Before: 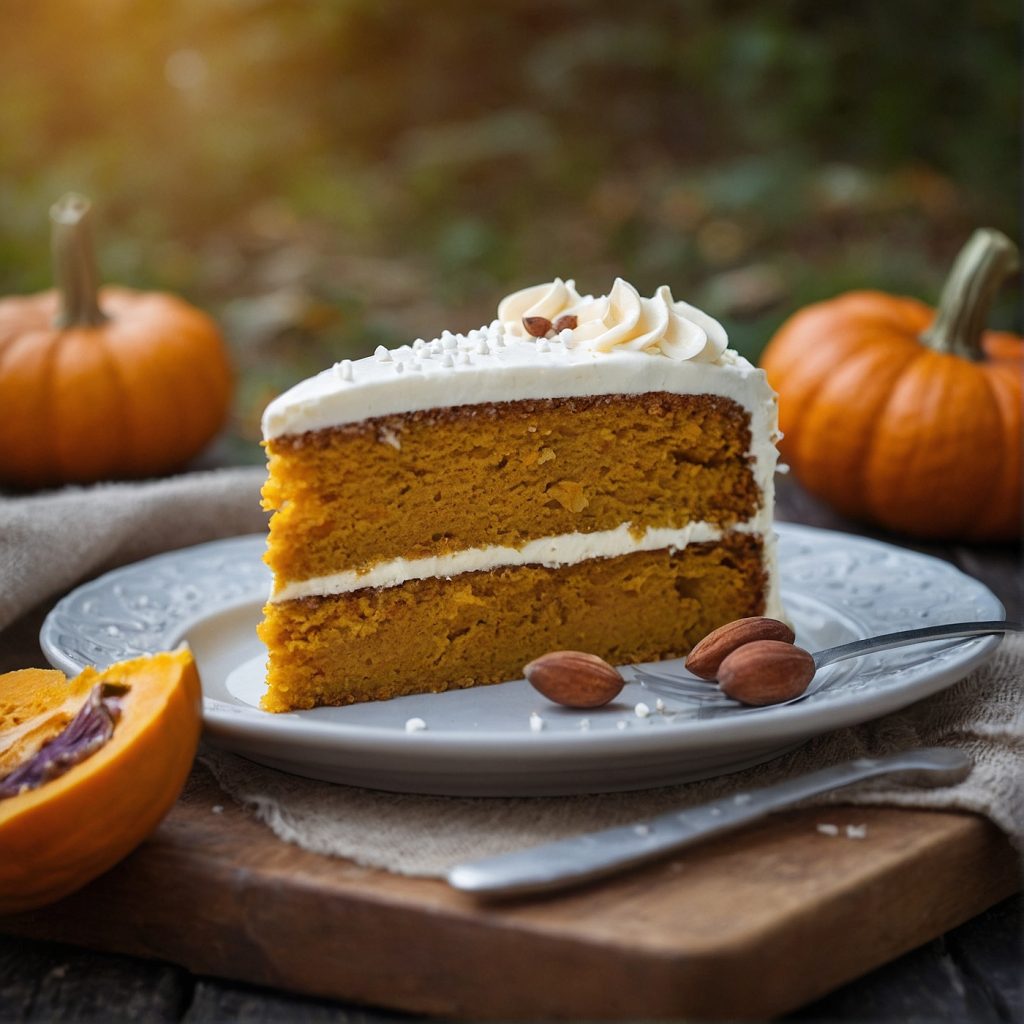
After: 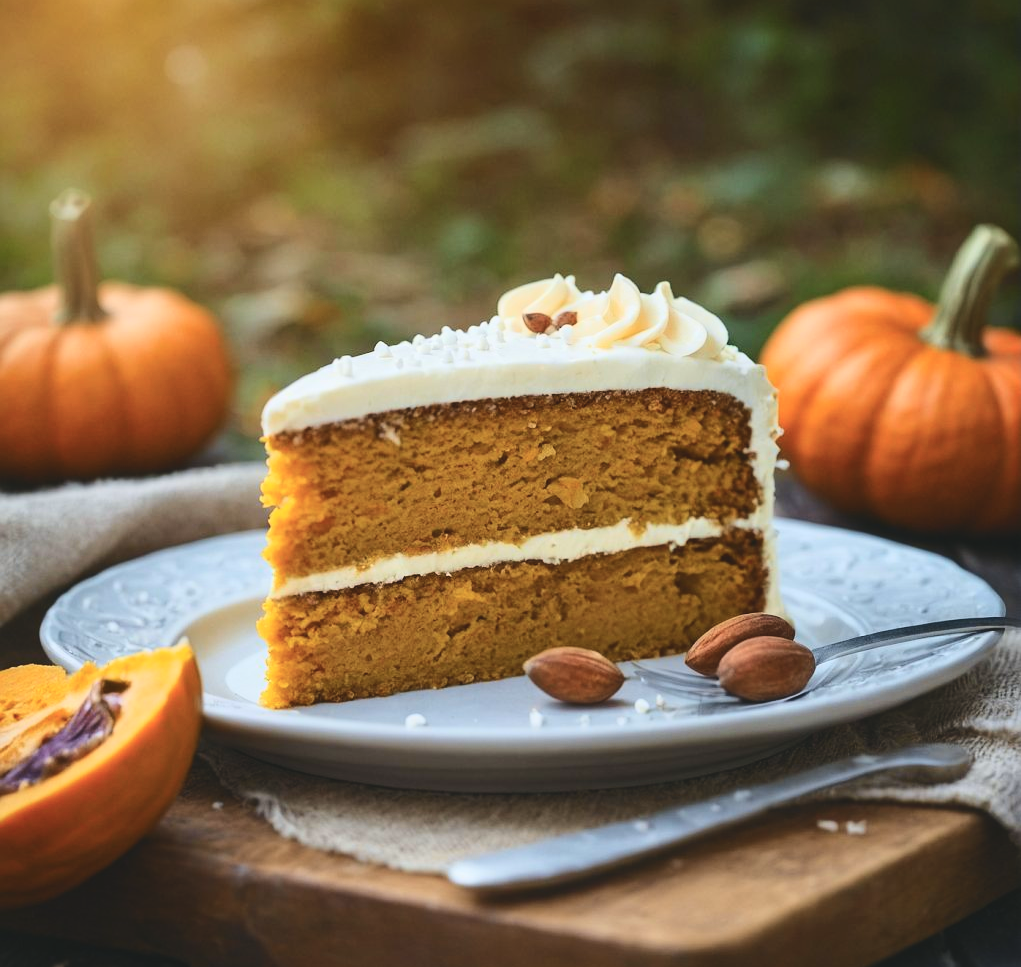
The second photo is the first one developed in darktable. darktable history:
tone curve: curves: ch0 [(0, 0) (0.114, 0.083) (0.291, 0.3) (0.447, 0.535) (0.602, 0.712) (0.772, 0.864) (0.999, 0.978)]; ch1 [(0, 0) (0.389, 0.352) (0.458, 0.433) (0.486, 0.474) (0.509, 0.505) (0.535, 0.541) (0.555, 0.557) (0.677, 0.724) (1, 1)]; ch2 [(0, 0) (0.369, 0.388) (0.449, 0.431) (0.501, 0.5) (0.528, 0.552) (0.561, 0.596) (0.697, 0.721) (1, 1)], color space Lab, independent channels, preserve colors none
exposure: black level correction -0.015, compensate highlight preservation false
crop: top 0.448%, right 0.264%, bottom 5.045%
